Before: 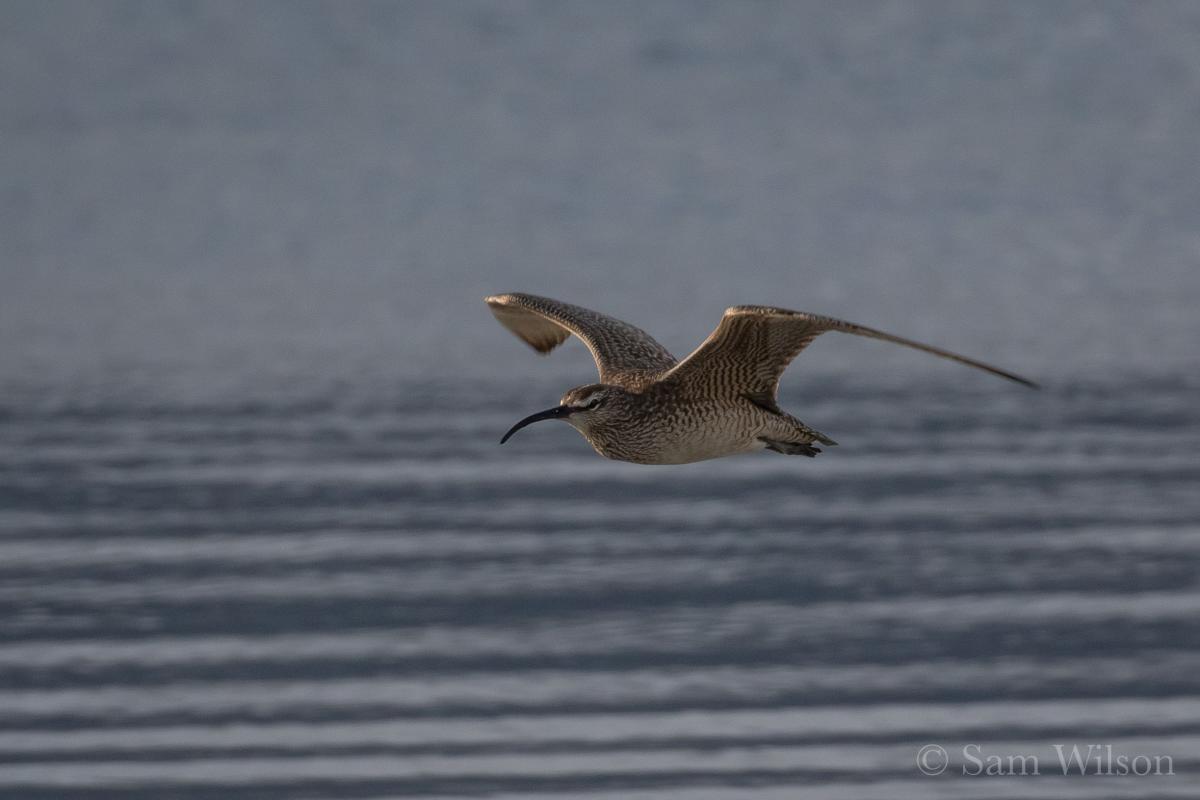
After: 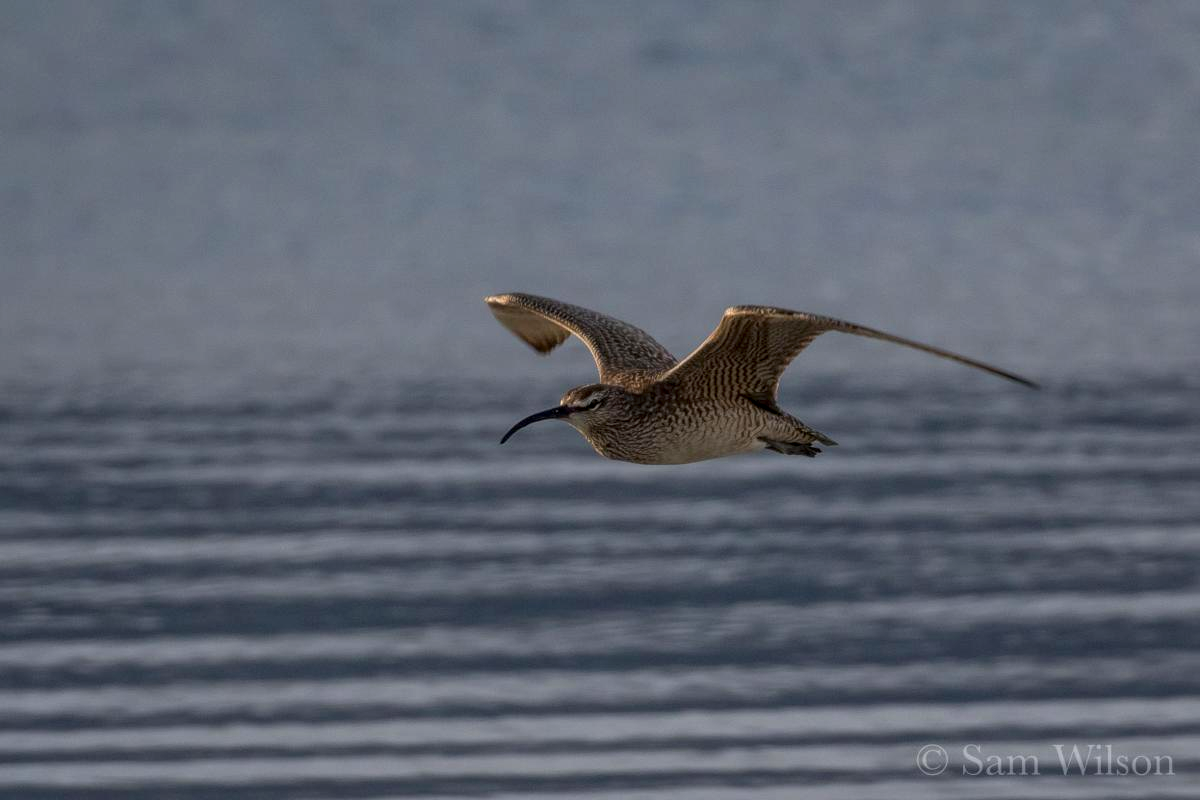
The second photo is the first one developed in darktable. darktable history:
color balance rgb: linear chroma grading › global chroma 9.089%, perceptual saturation grading › global saturation 18.056%
local contrast: on, module defaults
